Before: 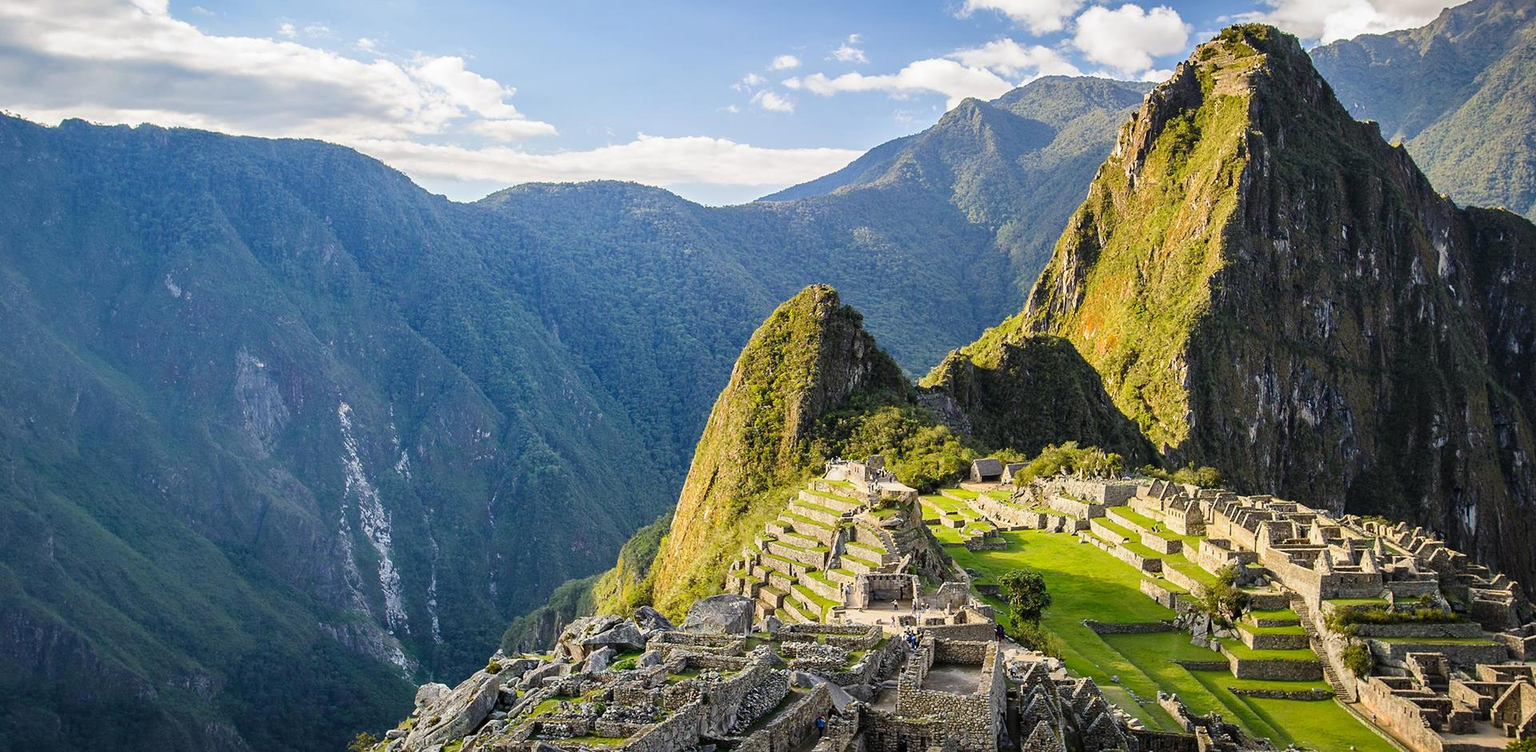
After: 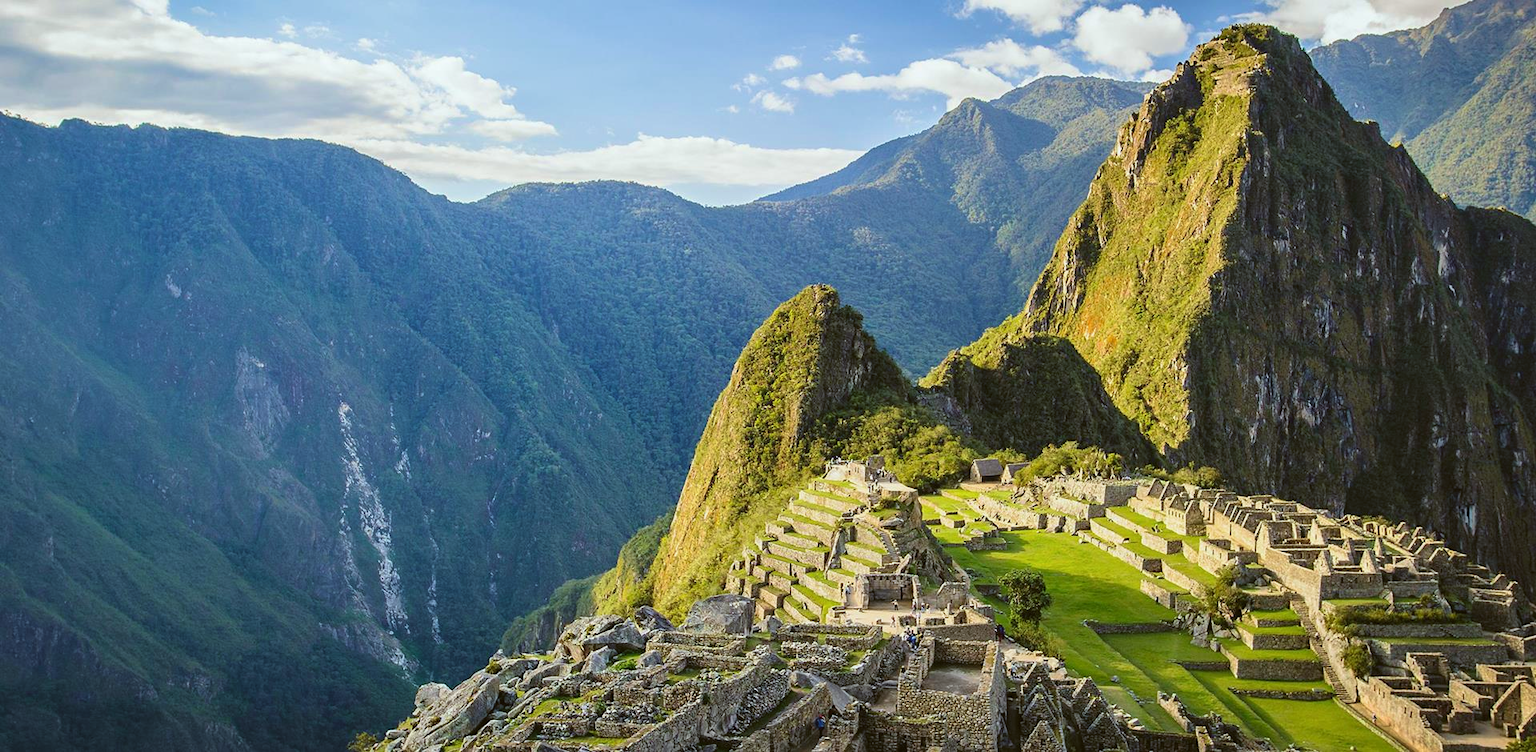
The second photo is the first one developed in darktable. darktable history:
velvia: on, module defaults
white balance: emerald 1
color balance: lift [1.004, 1.002, 1.002, 0.998], gamma [1, 1.007, 1.002, 0.993], gain [1, 0.977, 1.013, 1.023], contrast -3.64%
